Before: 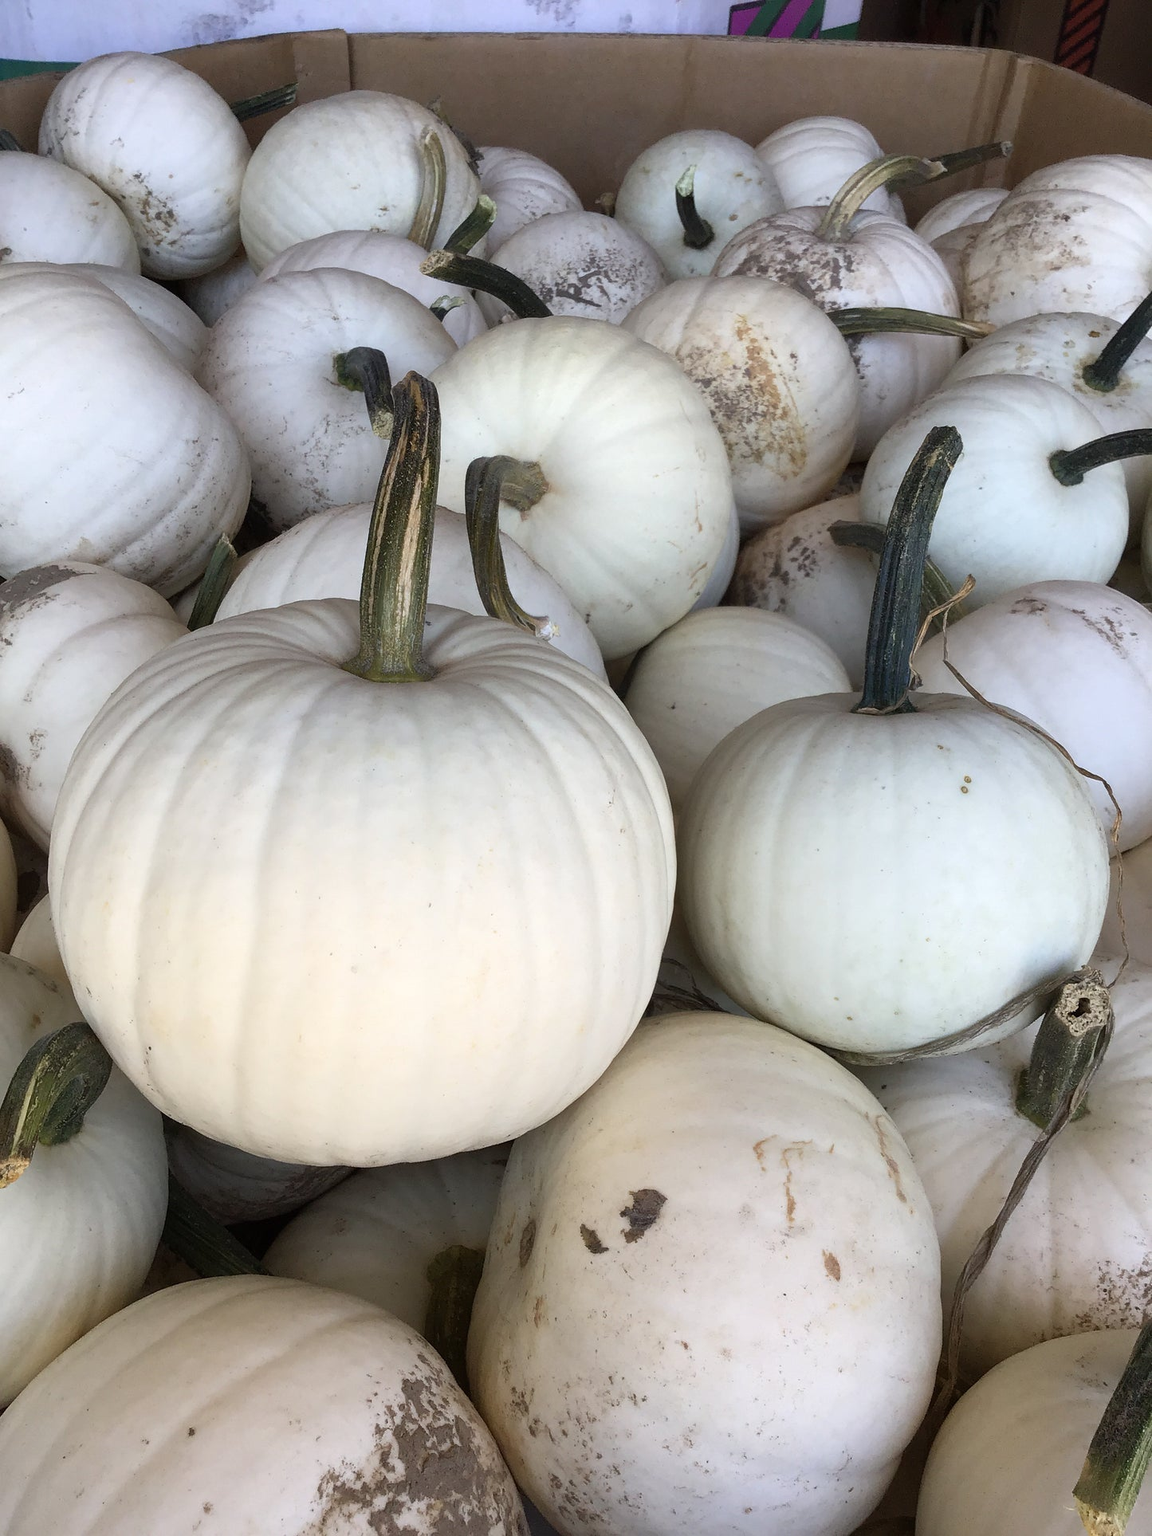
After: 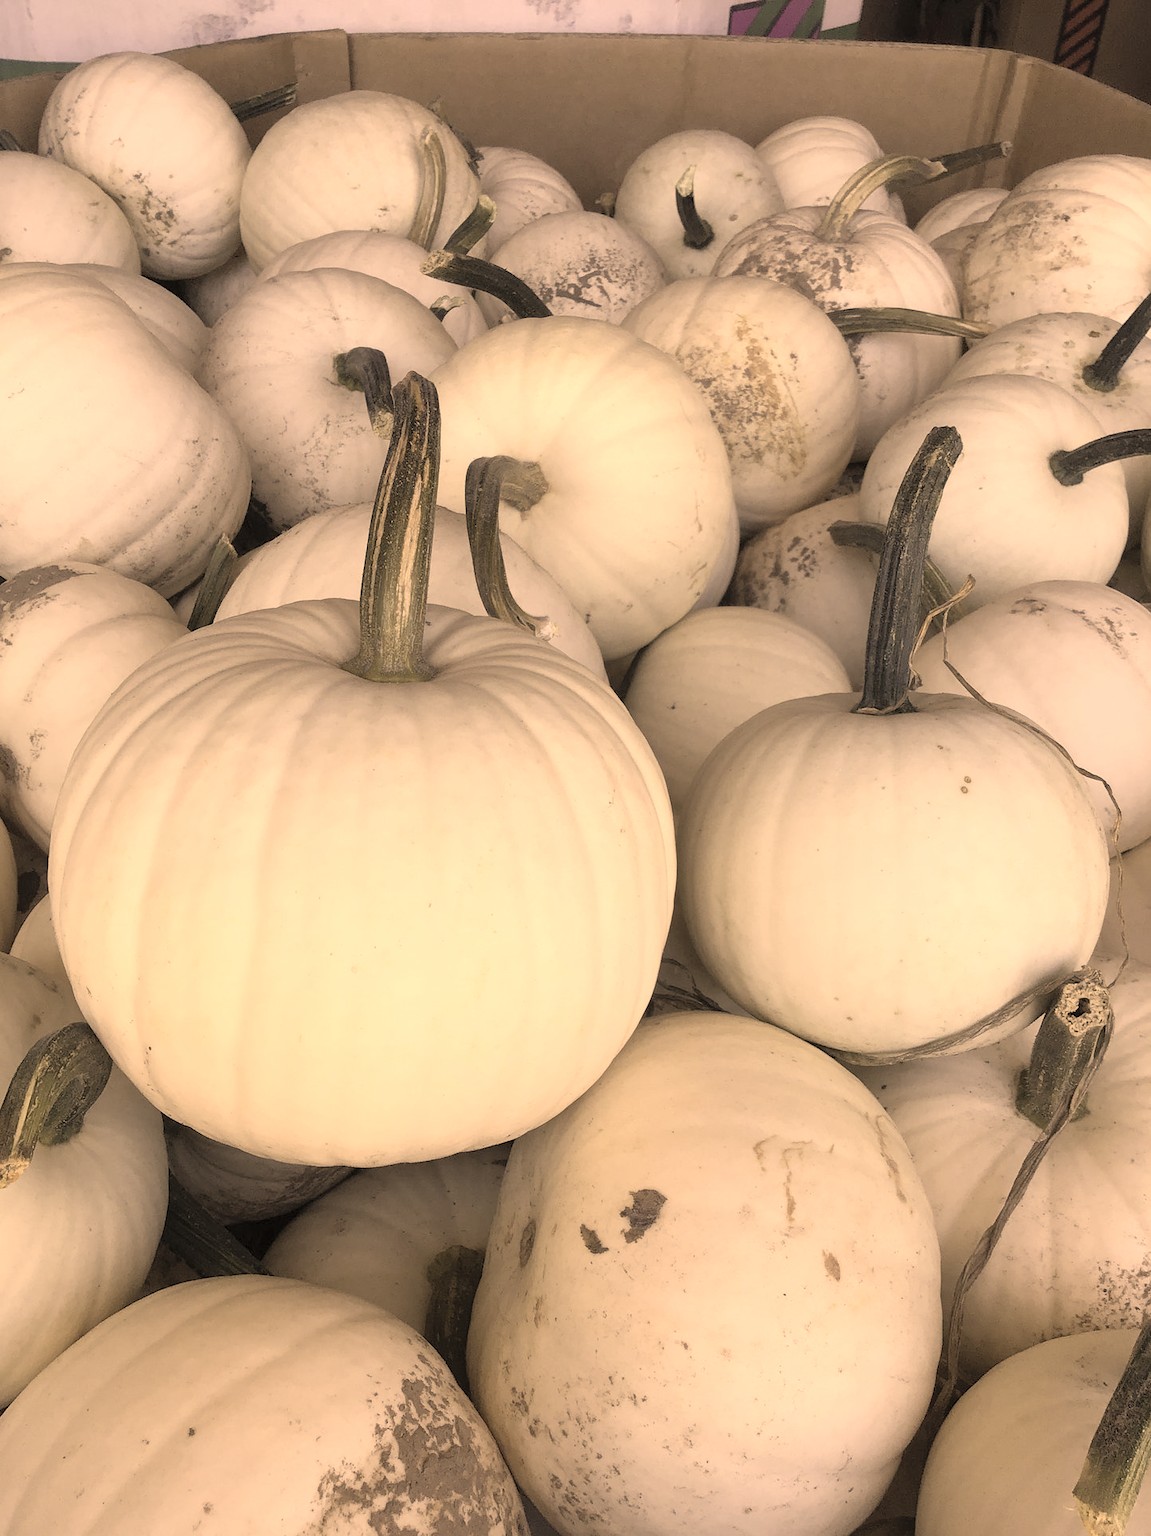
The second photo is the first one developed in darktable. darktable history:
tone equalizer: on, module defaults
color balance rgb: linear chroma grading › shadows -3%, linear chroma grading › highlights -4%
contrast brightness saturation: brightness 0.18, saturation -0.5
color correction: highlights a* 15, highlights b* 31.55
